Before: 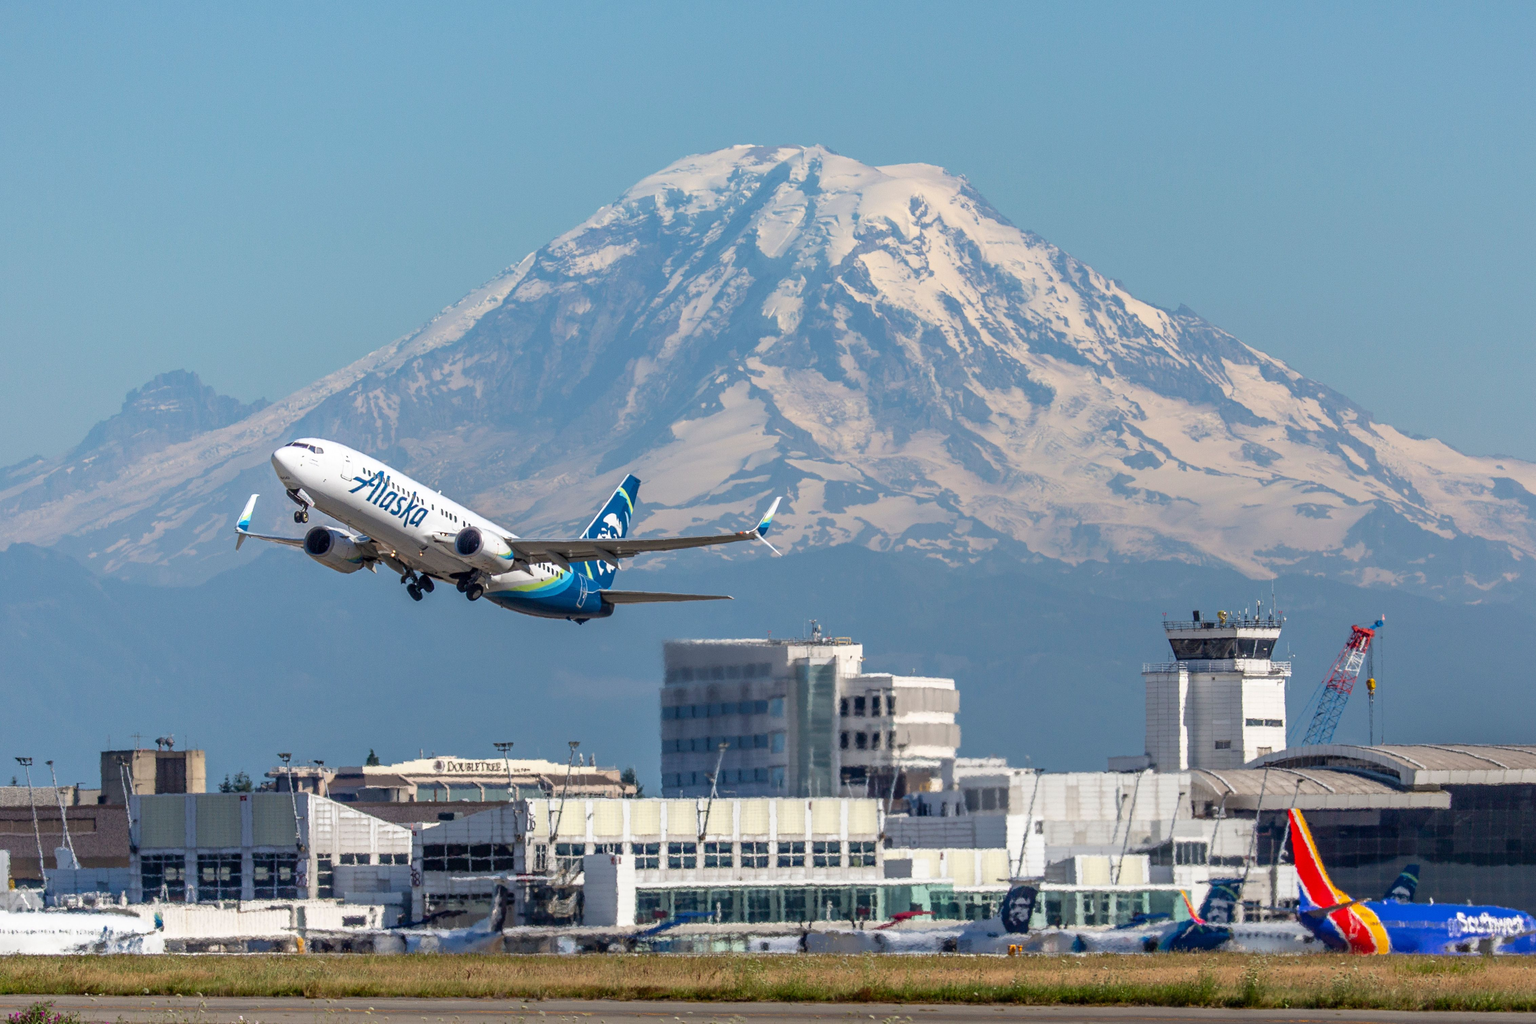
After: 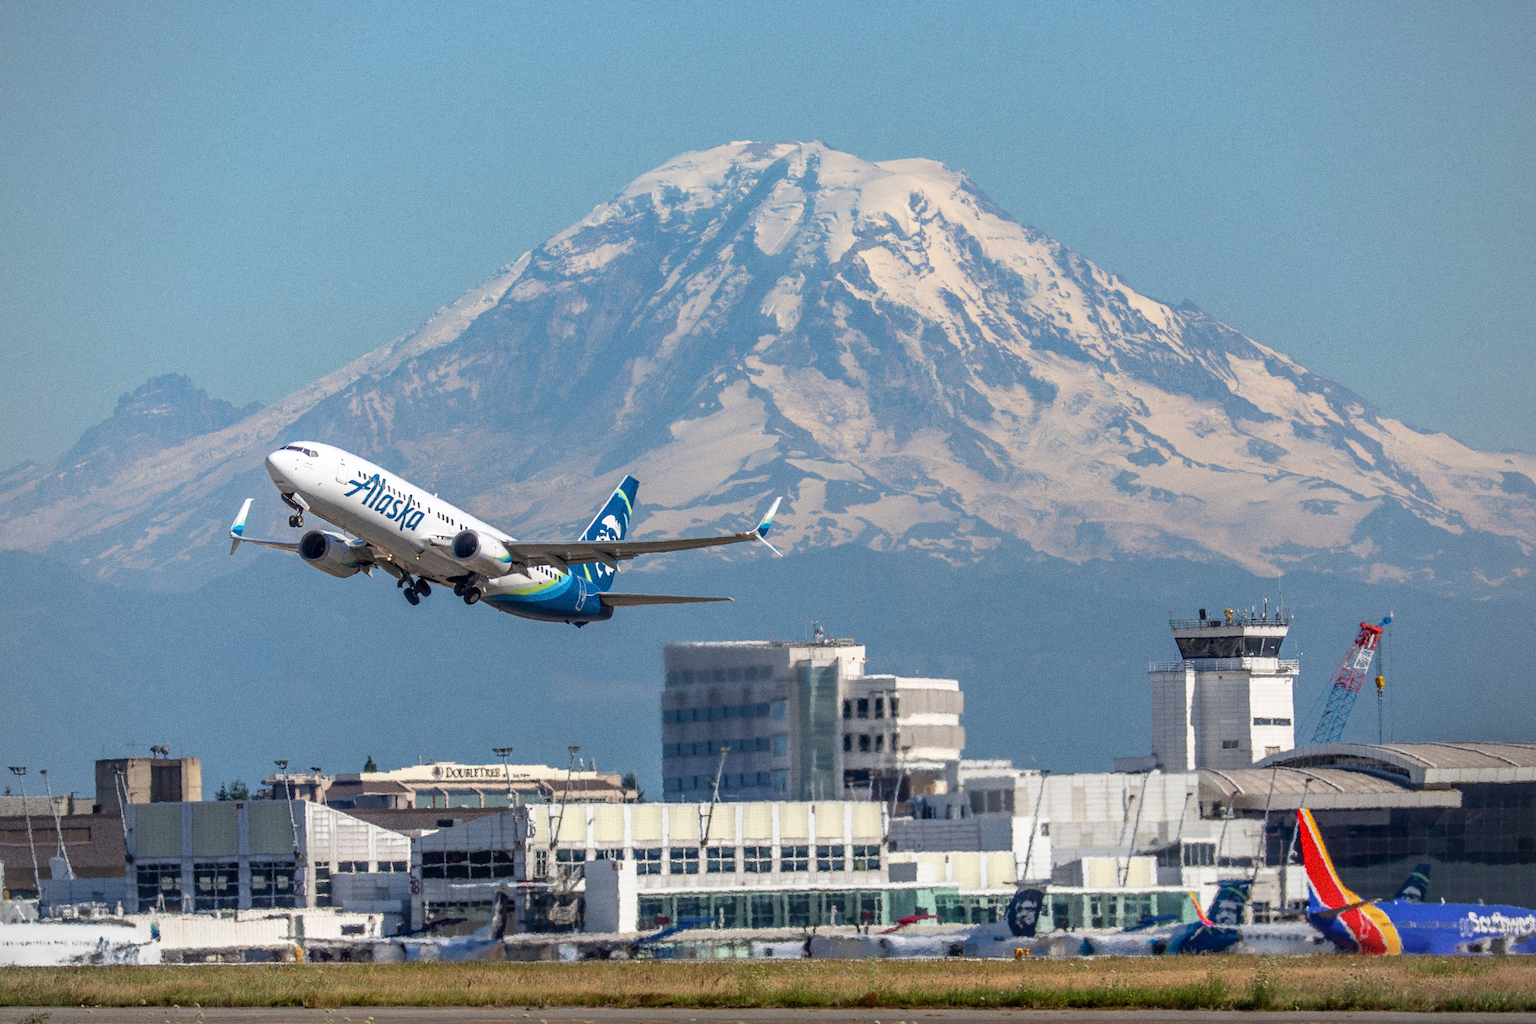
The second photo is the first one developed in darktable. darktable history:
vignetting: fall-off radius 81.94%
grain: coarseness 0.09 ISO, strength 40%
rotate and perspective: rotation -0.45°, automatic cropping original format, crop left 0.008, crop right 0.992, crop top 0.012, crop bottom 0.988
